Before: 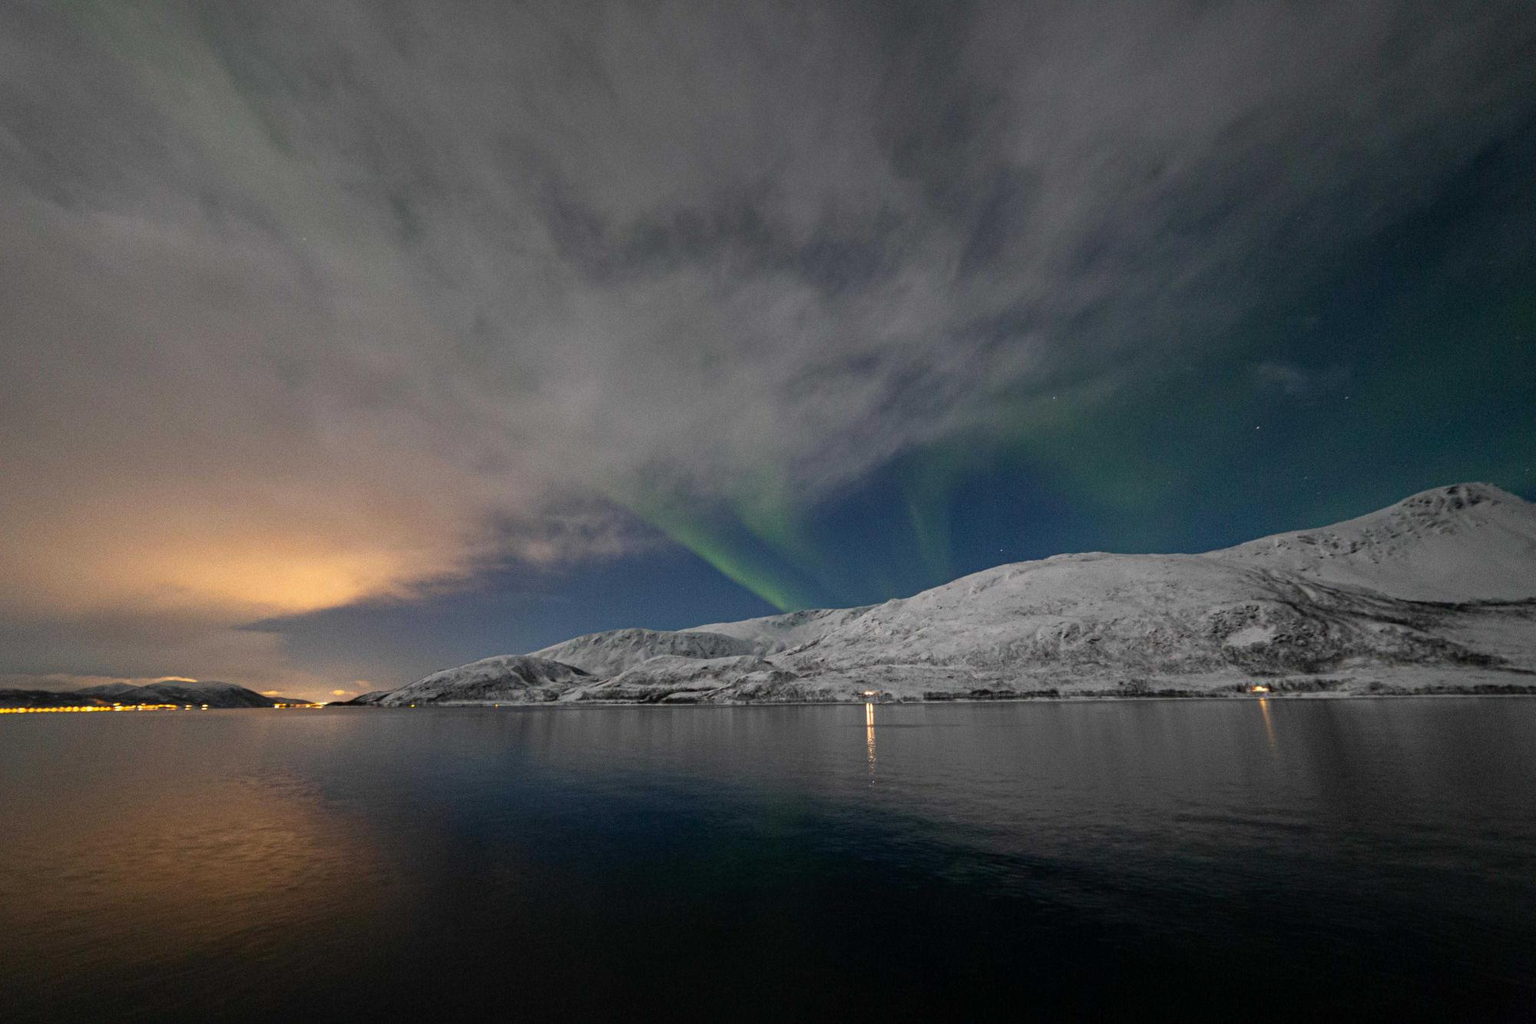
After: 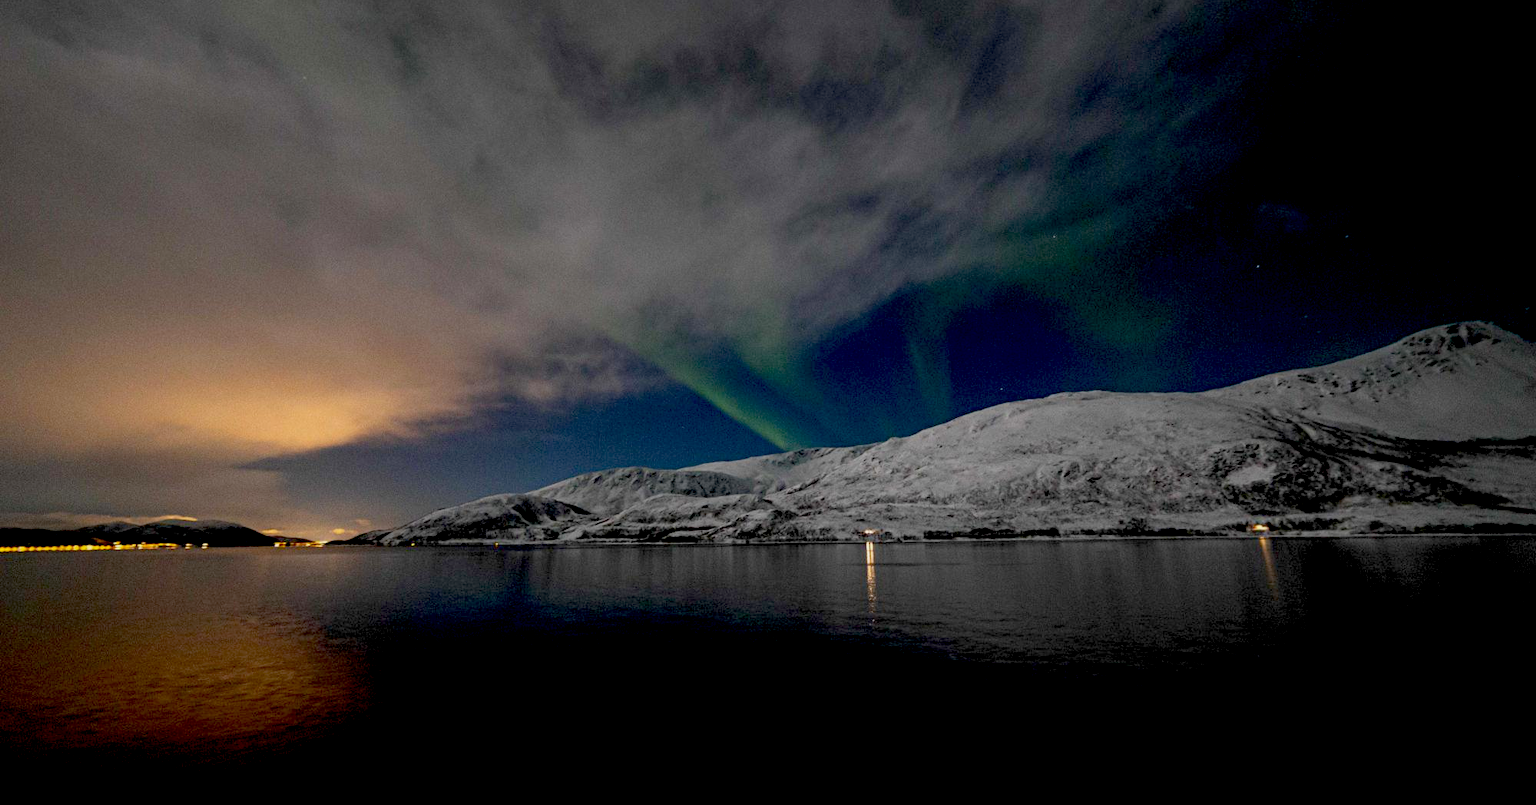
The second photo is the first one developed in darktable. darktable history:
exposure: black level correction 0.046, exposure -0.228 EV, compensate highlight preservation false
crop and rotate: top 15.774%, bottom 5.506%
